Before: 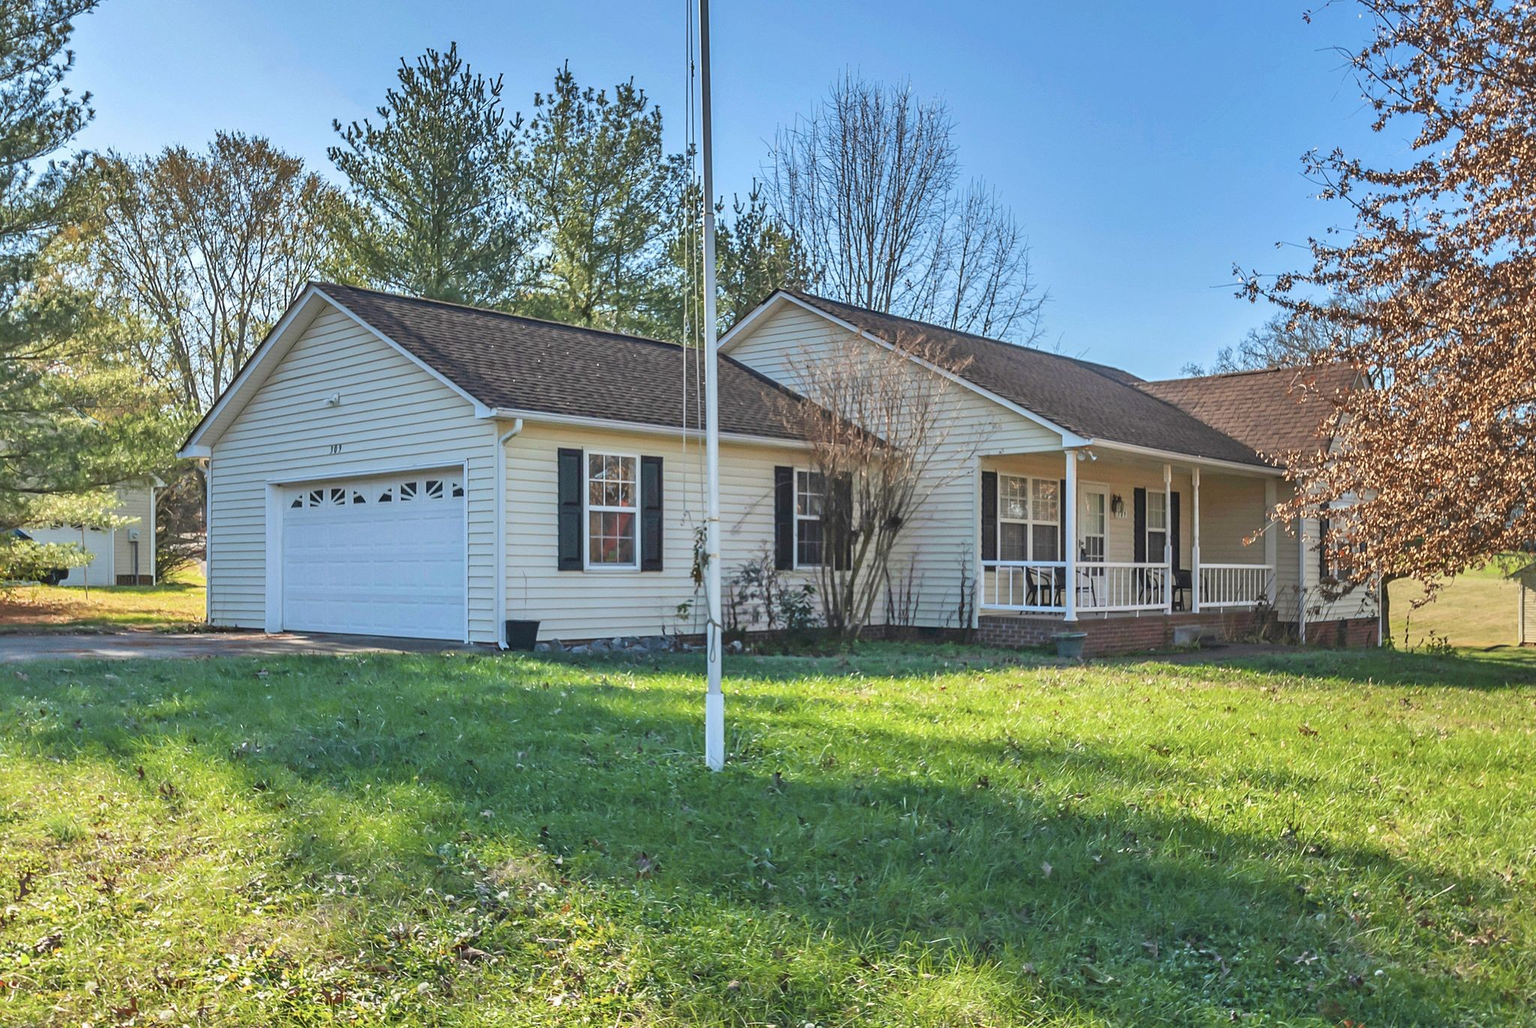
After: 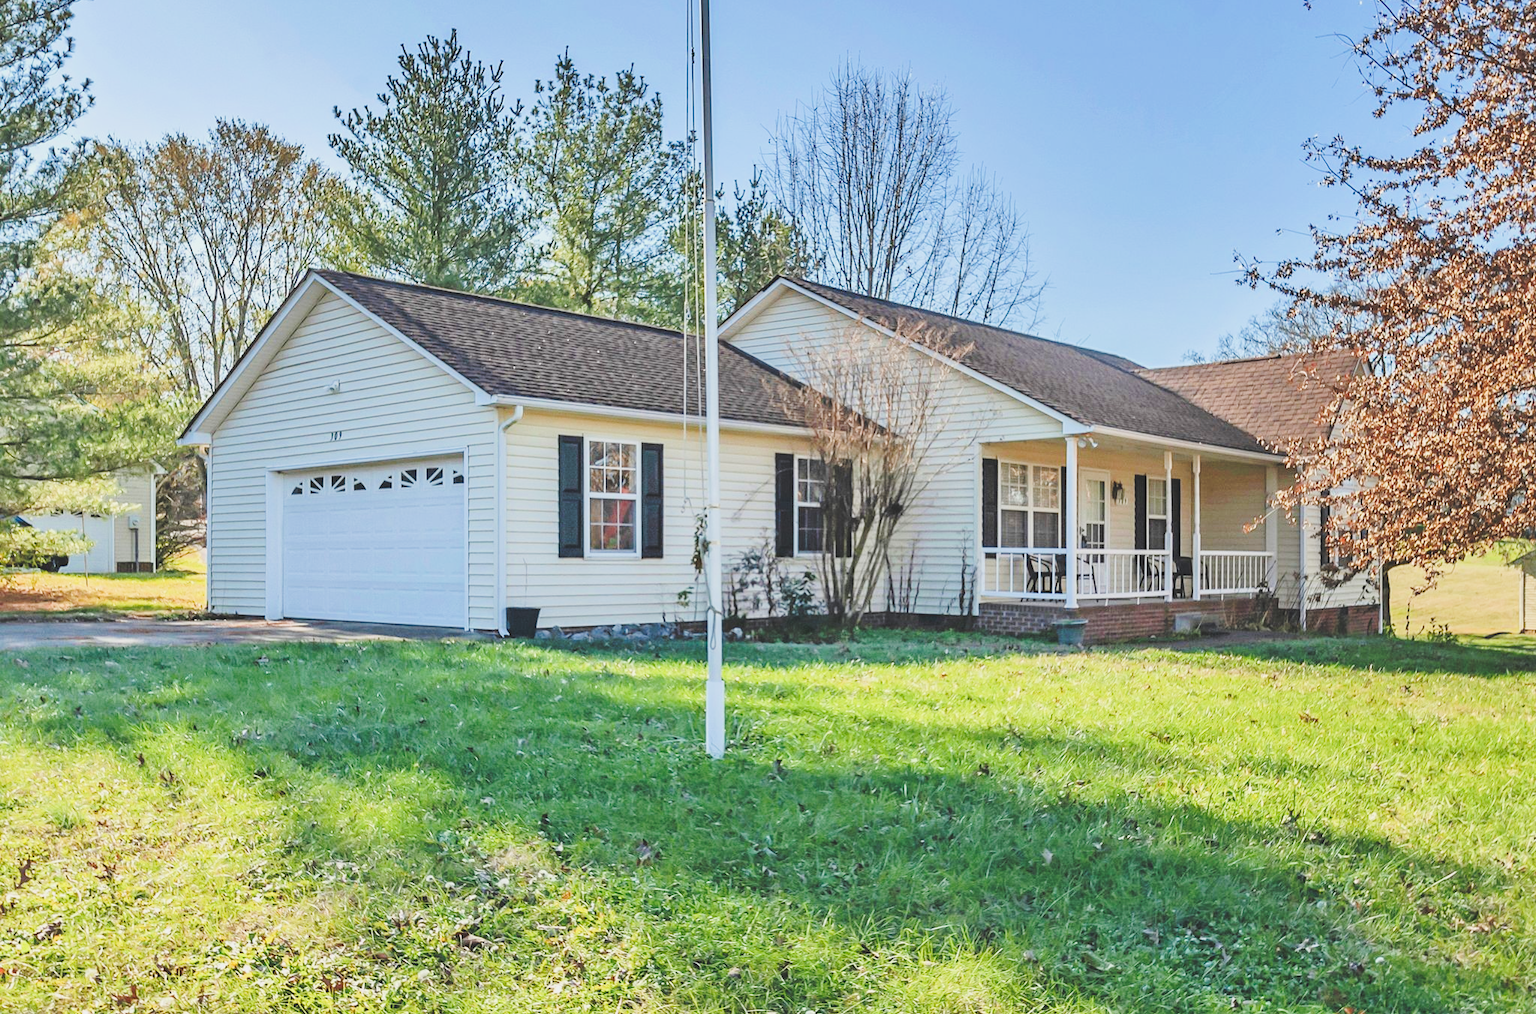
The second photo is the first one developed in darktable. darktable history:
crop: top 1.38%, right 0.019%
tone curve: curves: ch0 [(0, 0) (0.003, 0.161) (0.011, 0.161) (0.025, 0.161) (0.044, 0.161) (0.069, 0.161) (0.1, 0.161) (0.136, 0.163) (0.177, 0.179) (0.224, 0.207) (0.277, 0.243) (0.335, 0.292) (0.399, 0.361) (0.468, 0.452) (0.543, 0.547) (0.623, 0.638) (0.709, 0.731) (0.801, 0.826) (0.898, 0.911) (1, 1)], preserve colors none
exposure: black level correction 0, exposure 0.892 EV, compensate highlight preservation false
filmic rgb: black relative exposure -7.65 EV, white relative exposure 4.56 EV, threshold 2.97 EV, hardness 3.61, enable highlight reconstruction true
